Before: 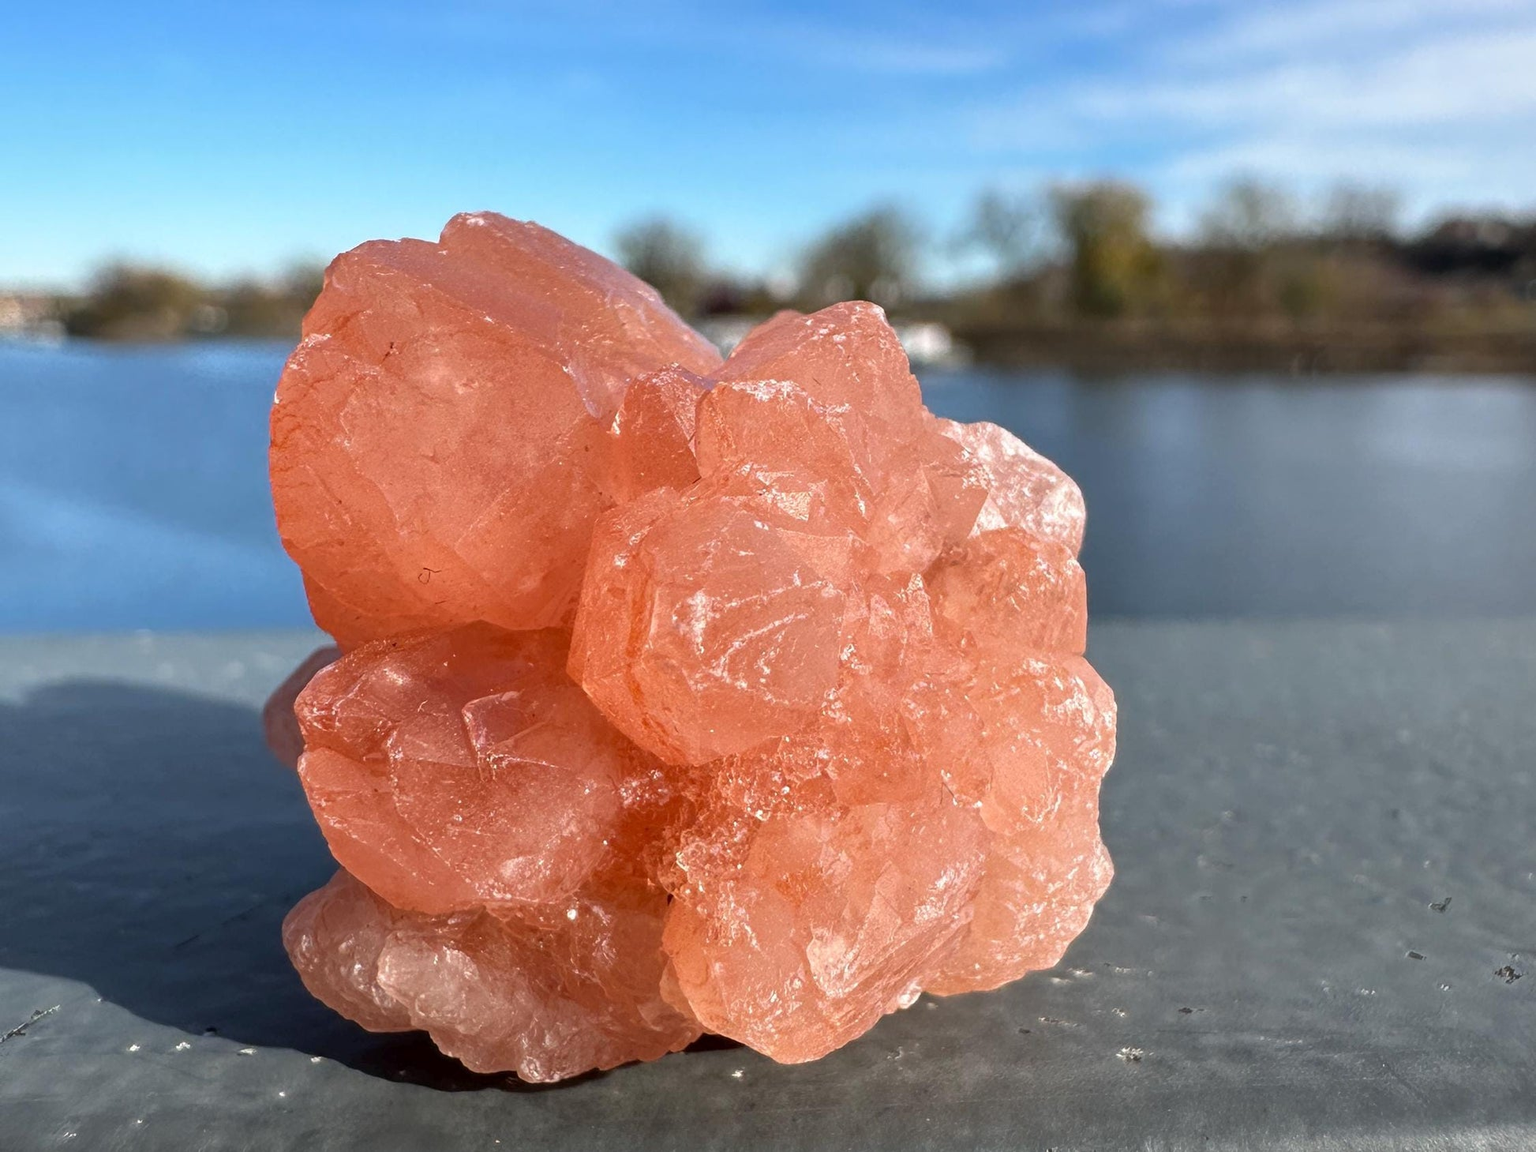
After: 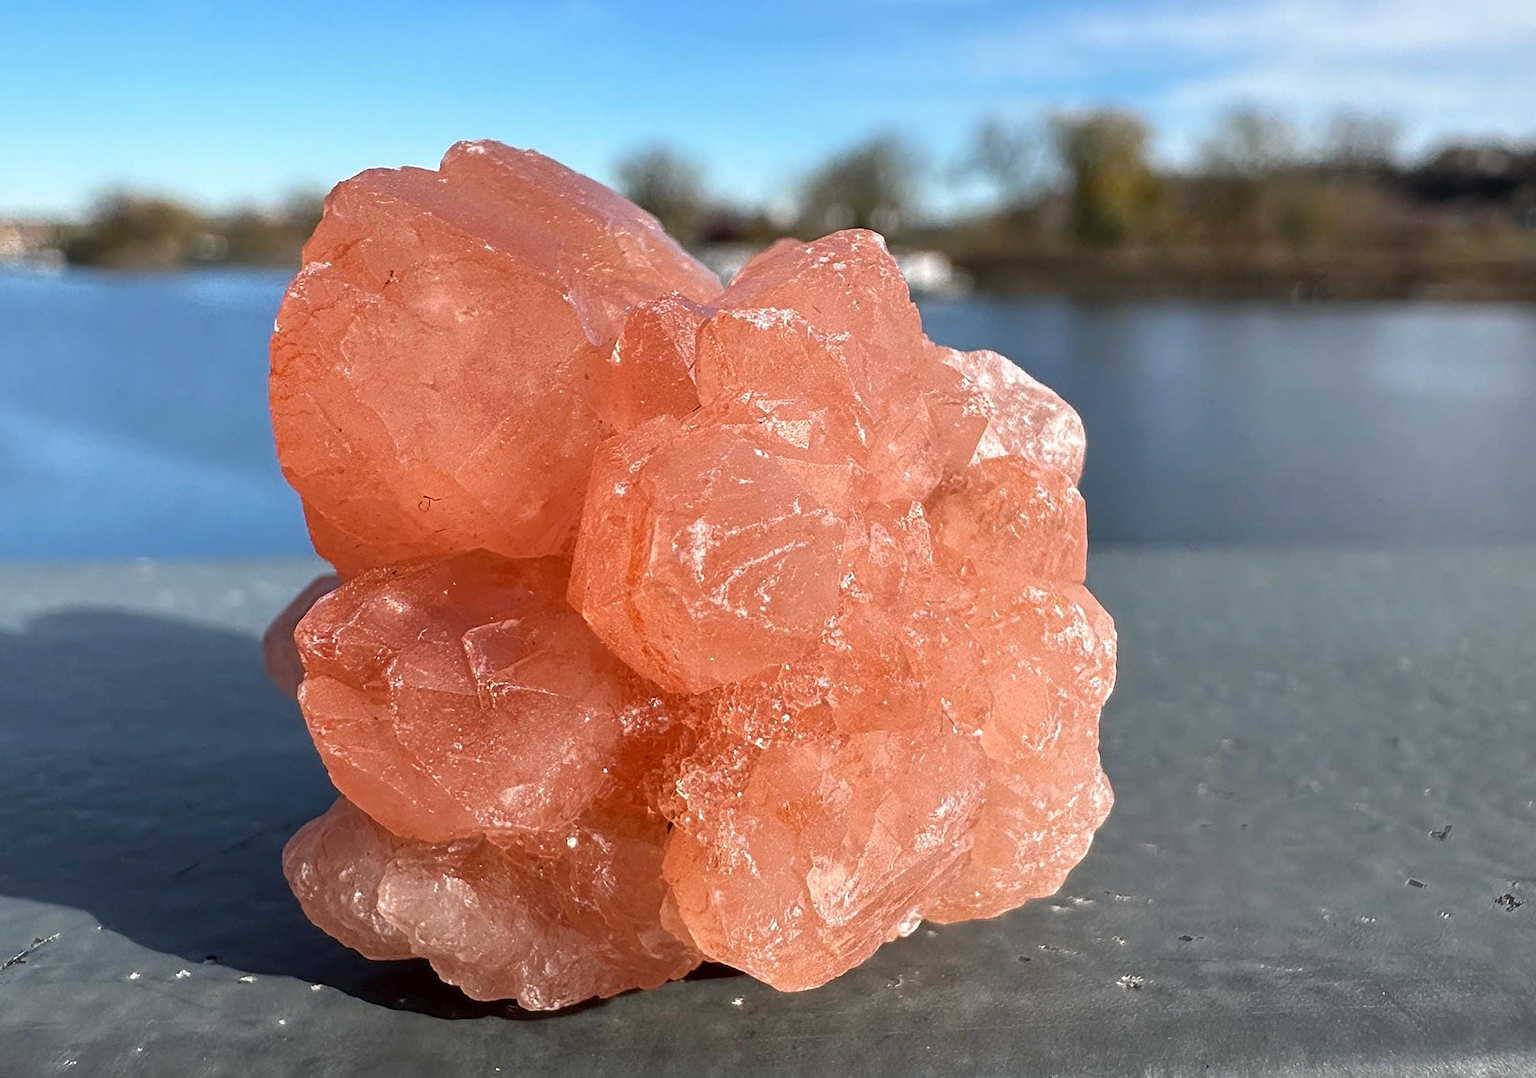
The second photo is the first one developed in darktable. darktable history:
crop and rotate: top 6.25%
sharpen: on, module defaults
tone equalizer: on, module defaults
